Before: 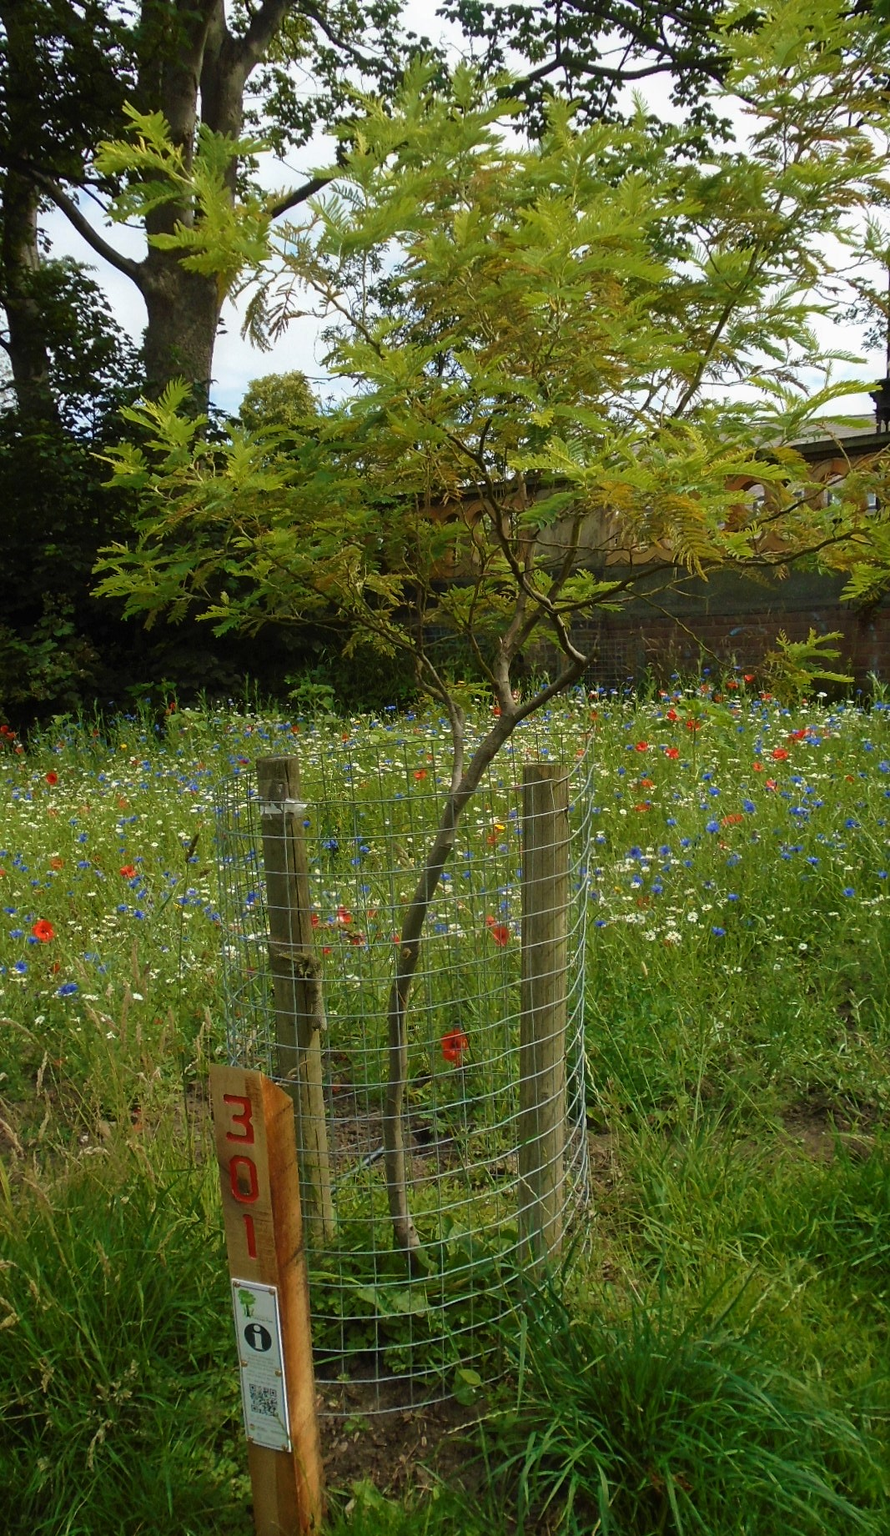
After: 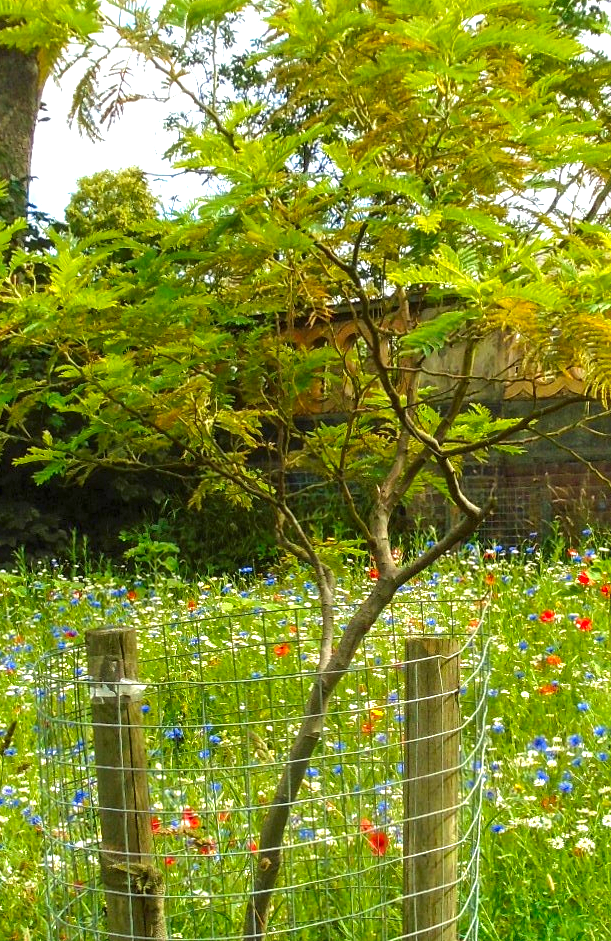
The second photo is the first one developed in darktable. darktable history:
exposure: black level correction 0, exposure 1.103 EV, compensate exposure bias true, compensate highlight preservation false
local contrast: on, module defaults
crop: left 20.829%, top 15.169%, right 21.827%, bottom 33.71%
color correction: highlights b* 0.055, saturation 1.33
